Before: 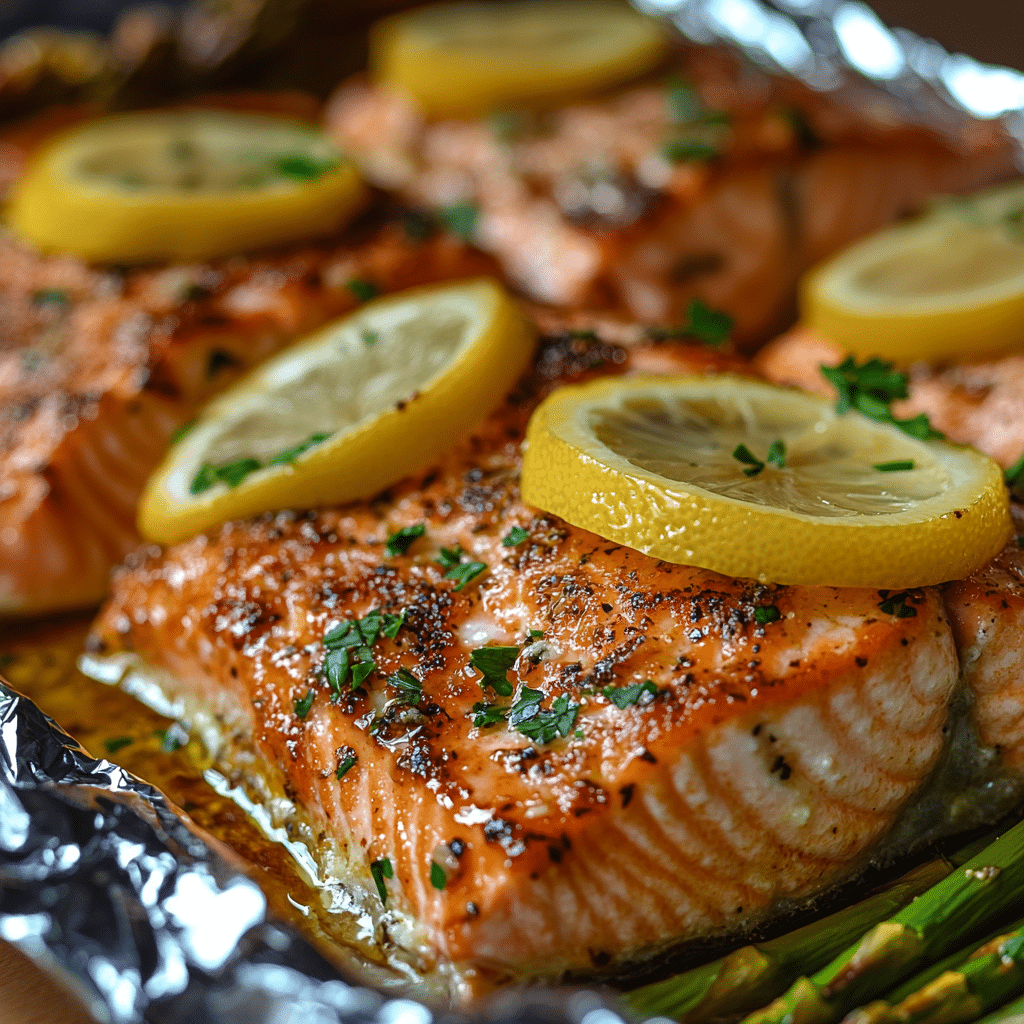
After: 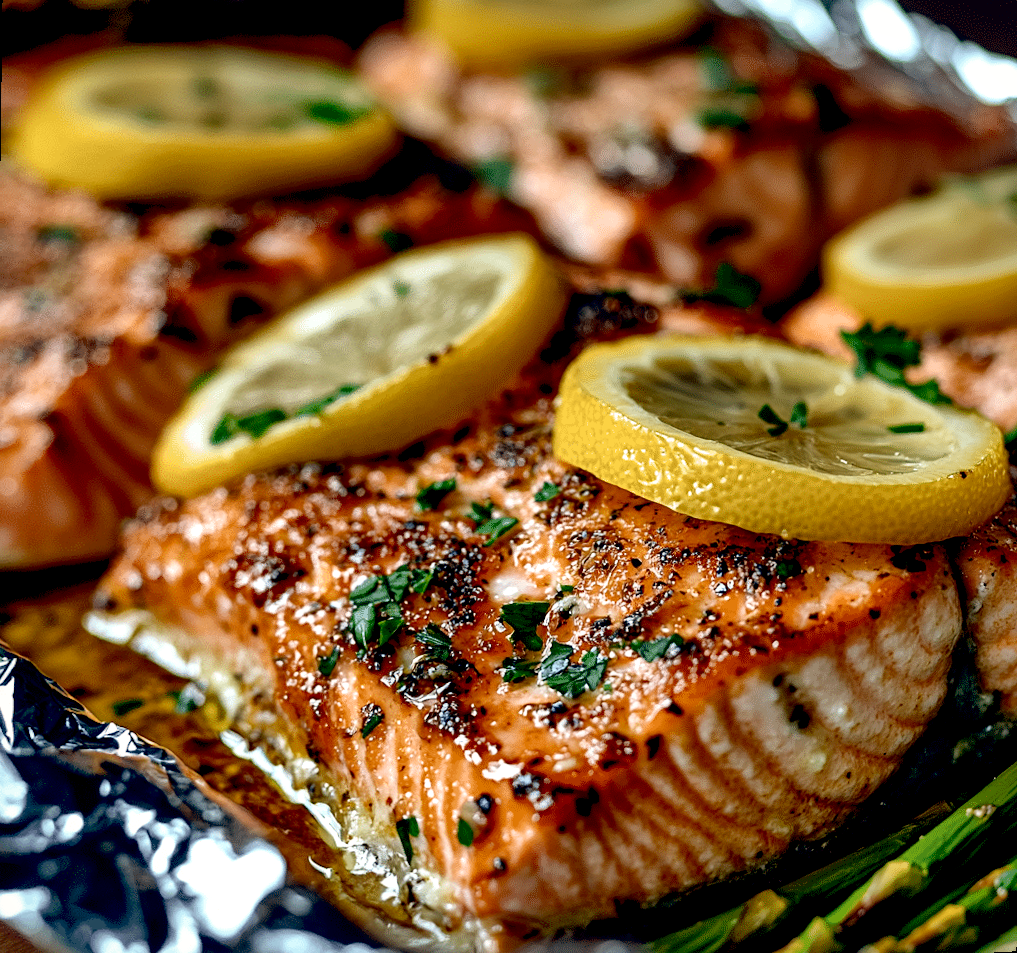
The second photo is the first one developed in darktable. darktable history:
rotate and perspective: rotation 0.679°, lens shift (horizontal) 0.136, crop left 0.009, crop right 0.991, crop top 0.078, crop bottom 0.95
color balance: lift [0.975, 0.993, 1, 1.015], gamma [1.1, 1, 1, 0.945], gain [1, 1.04, 1, 0.95]
local contrast: mode bilateral grid, contrast 70, coarseness 75, detail 180%, midtone range 0.2
